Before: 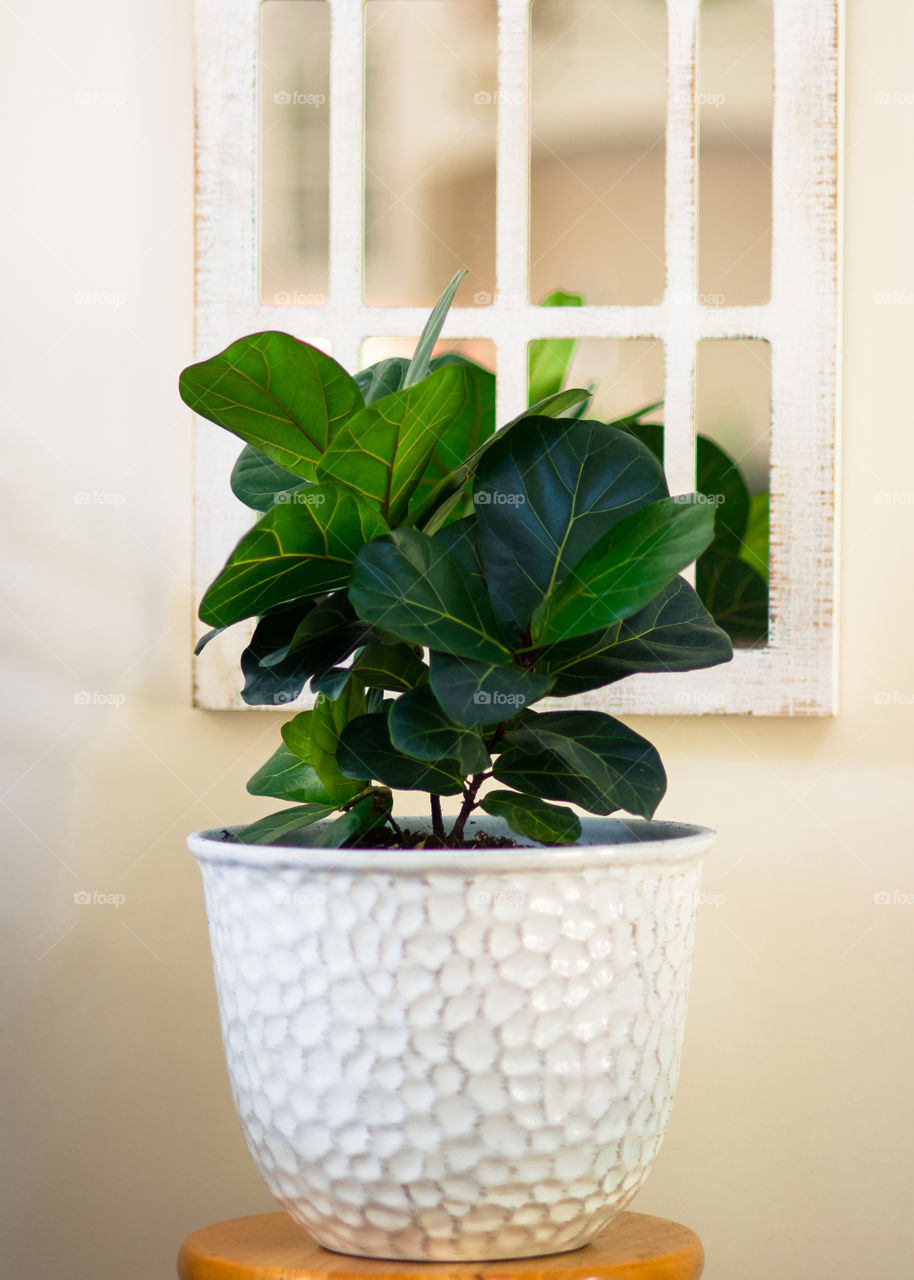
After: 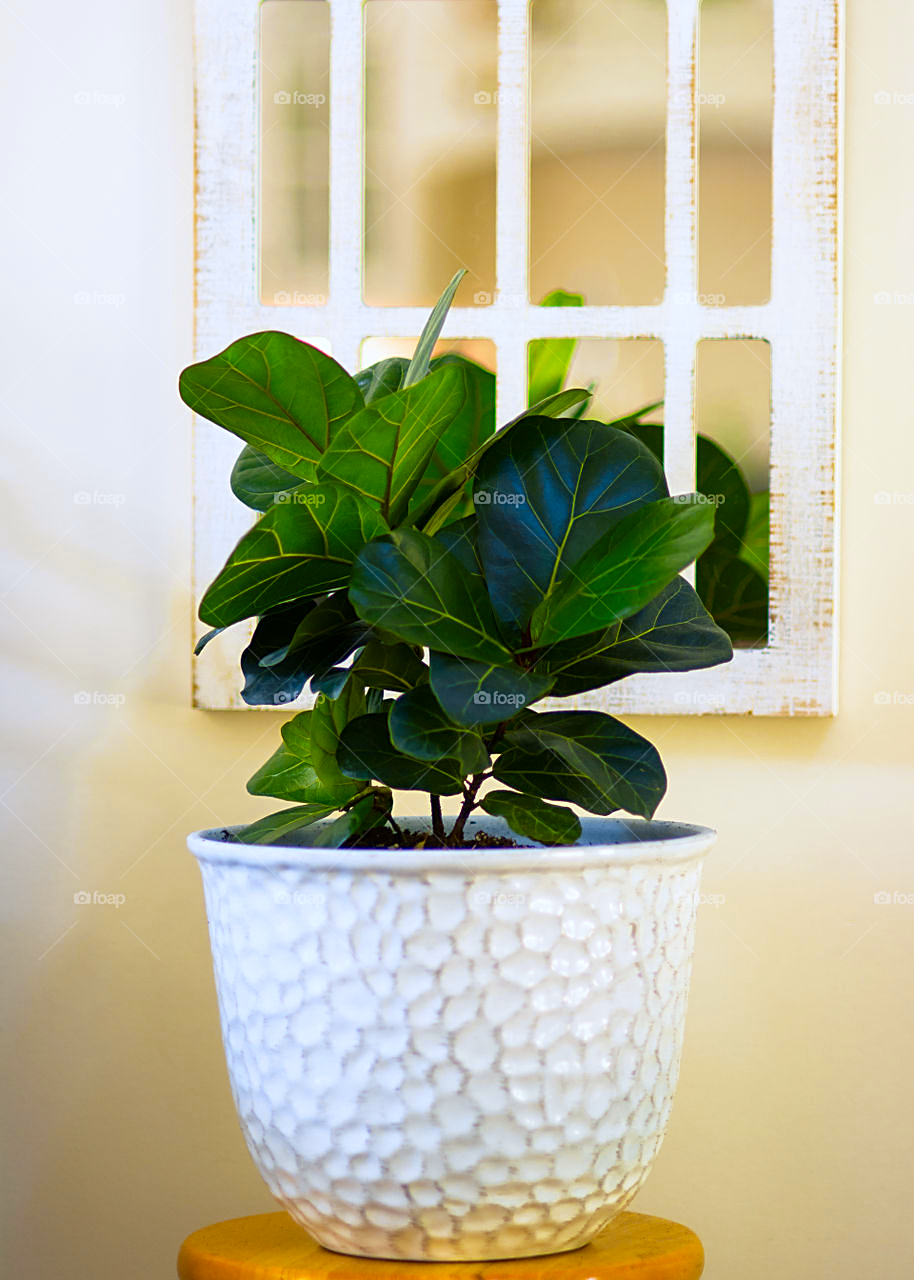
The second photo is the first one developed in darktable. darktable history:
color contrast: green-magenta contrast 1.12, blue-yellow contrast 1.95, unbound 0
white balance: red 0.976, blue 1.04
sharpen: on, module defaults
exposure: compensate exposure bias true, compensate highlight preservation false
